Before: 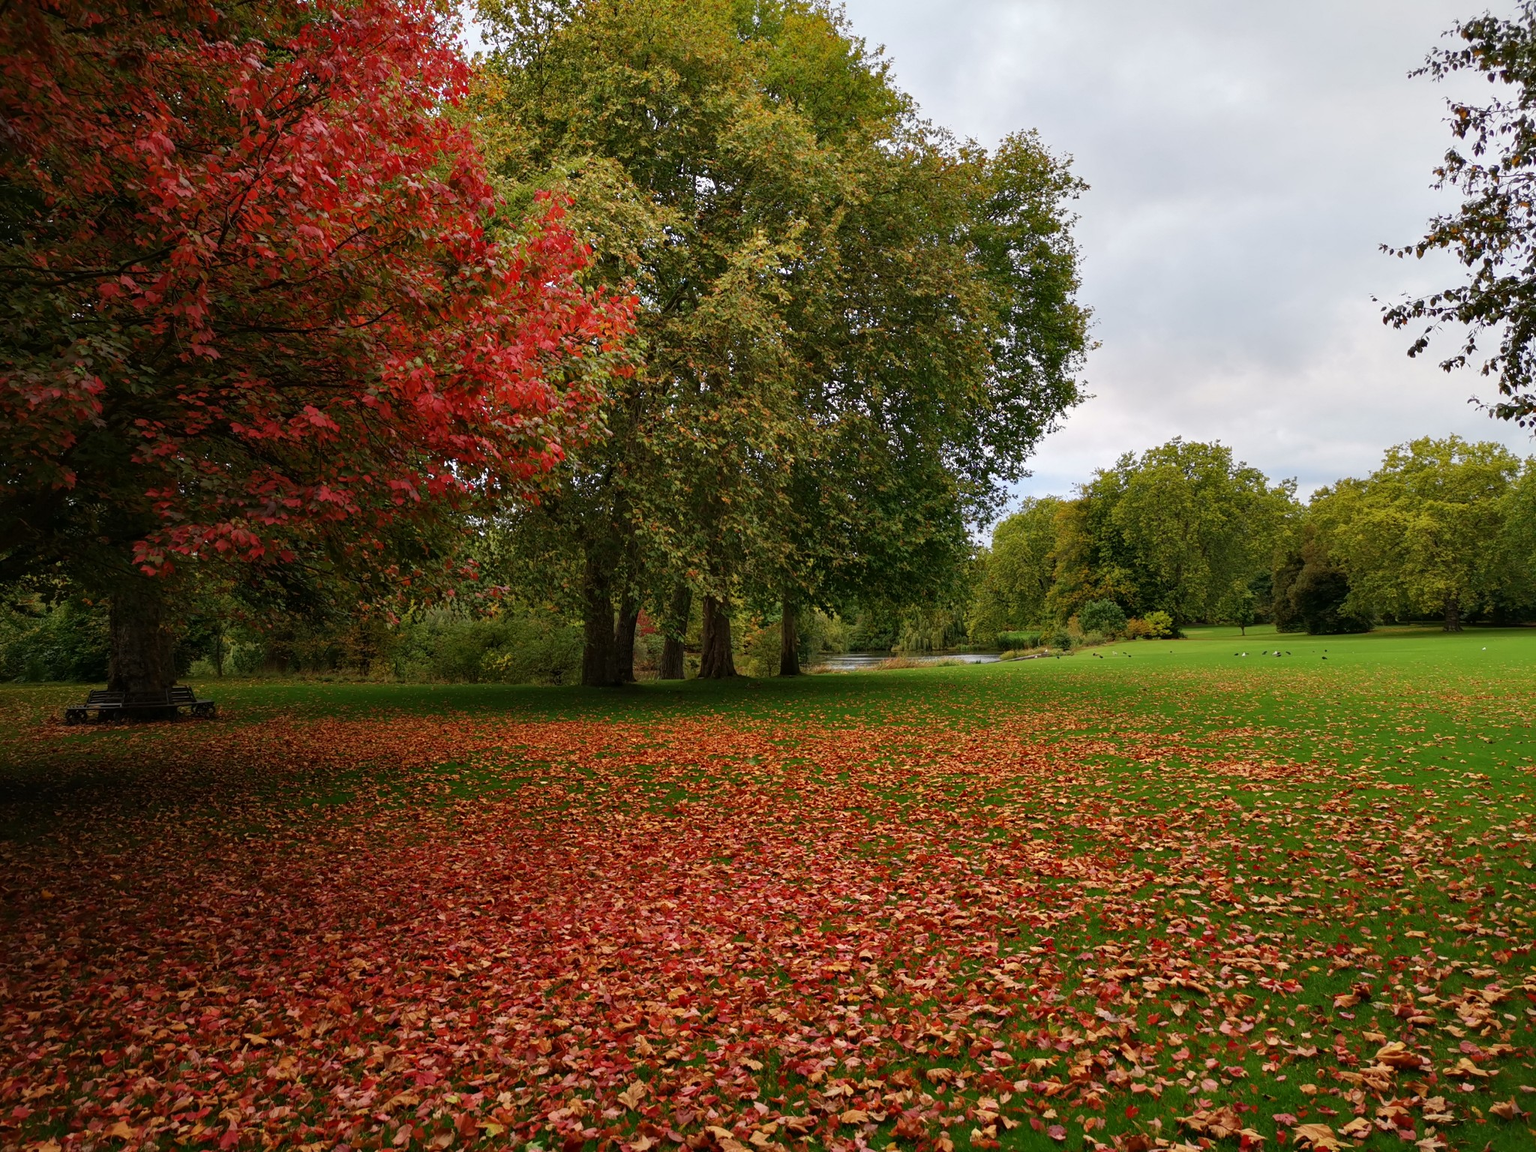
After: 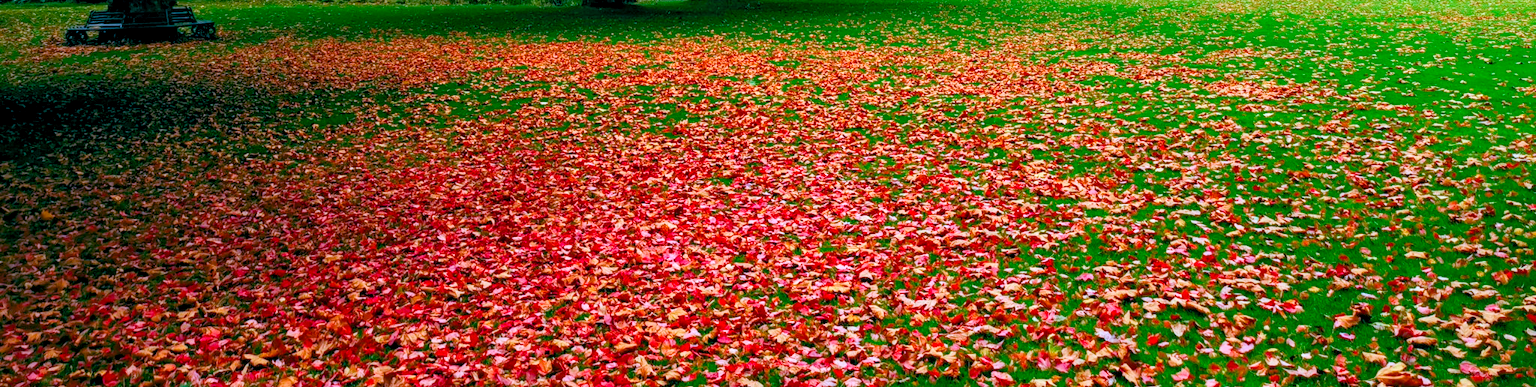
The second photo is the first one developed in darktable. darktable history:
contrast brightness saturation: contrast 0.245, brightness 0.264, saturation 0.38
color balance rgb: global offset › luminance -0.349%, global offset › chroma 0.108%, global offset › hue 168.36°, linear chroma grading › mid-tones 7.568%, perceptual saturation grading › global saturation 13.667%, perceptual saturation grading › highlights -30.857%, perceptual saturation grading › shadows 51.809%, perceptual brilliance grading › highlights 8.732%, perceptual brilliance grading › mid-tones 3.775%, perceptual brilliance grading › shadows 1.812%, contrast -20.131%
local contrast: on, module defaults
crop and rotate: top 58.985%, bottom 7.307%
color calibration: illuminant as shot in camera, adaptation linear Bradford (ICC v4), x 0.408, y 0.404, temperature 3565.26 K
